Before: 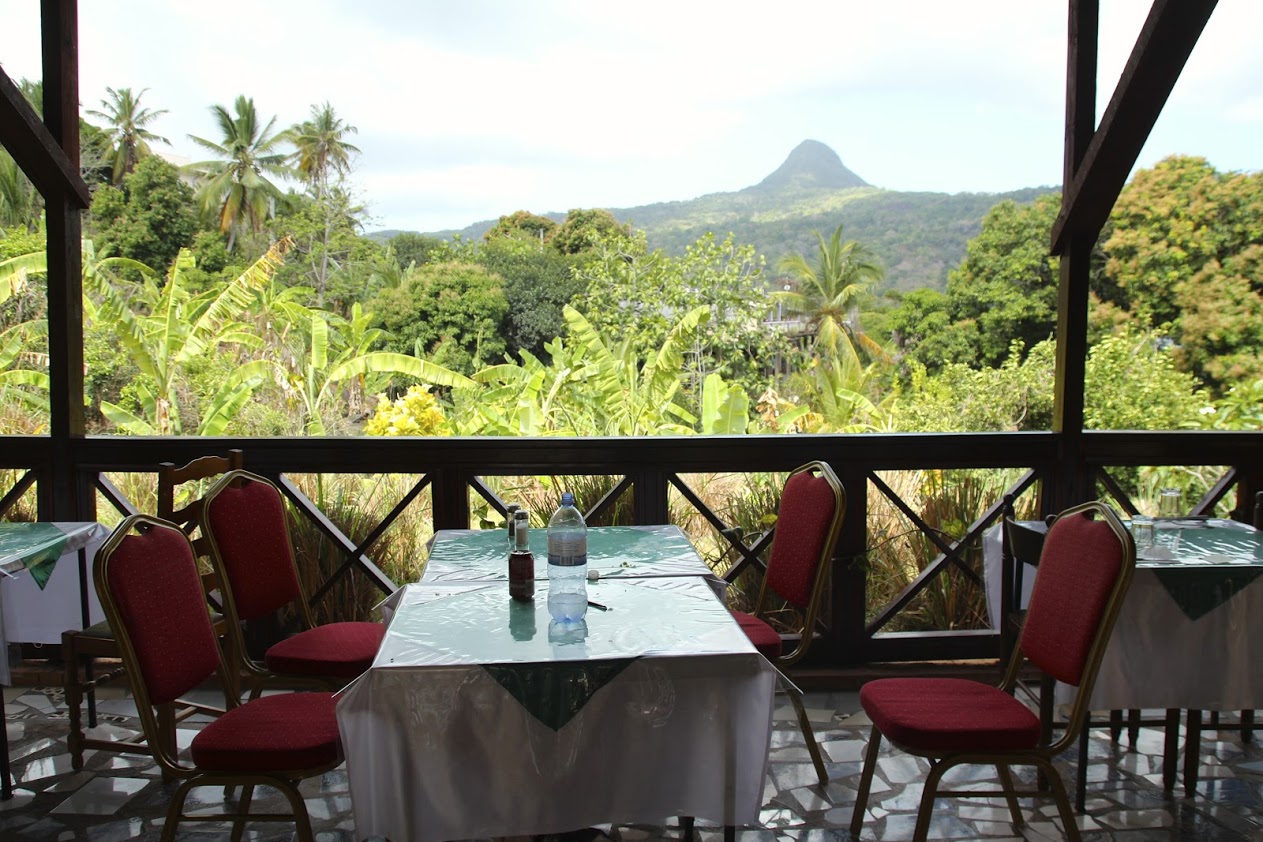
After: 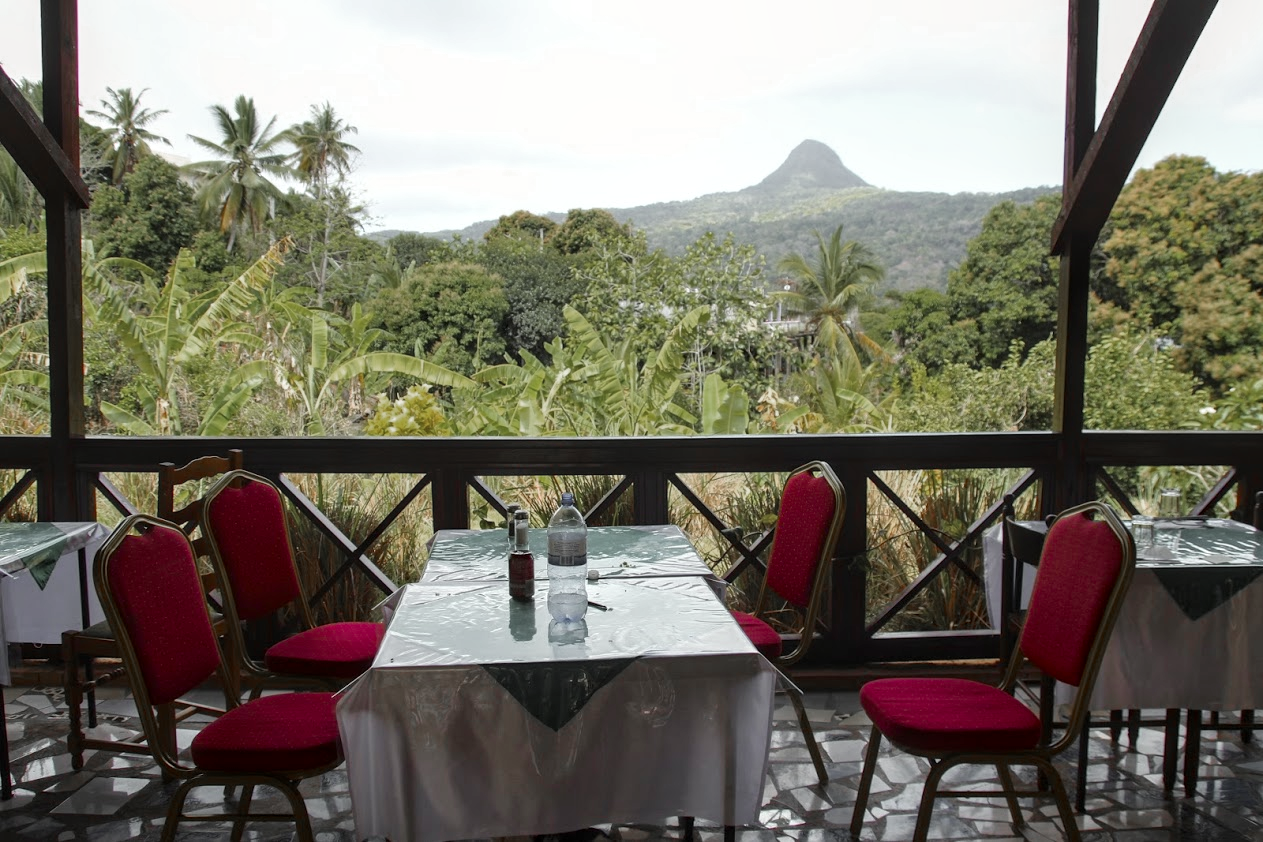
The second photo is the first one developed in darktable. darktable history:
color zones: curves: ch0 [(0, 0.48) (0.209, 0.398) (0.305, 0.332) (0.429, 0.493) (0.571, 0.5) (0.714, 0.5) (0.857, 0.5) (1, 0.48)]; ch1 [(0, 0.736) (0.143, 0.625) (0.225, 0.371) (0.429, 0.256) (0.571, 0.241) (0.714, 0.213) (0.857, 0.48) (1, 0.736)]; ch2 [(0, 0.448) (0.143, 0.498) (0.286, 0.5) (0.429, 0.5) (0.571, 0.5) (0.714, 0.5) (0.857, 0.5) (1, 0.448)]
local contrast: on, module defaults
